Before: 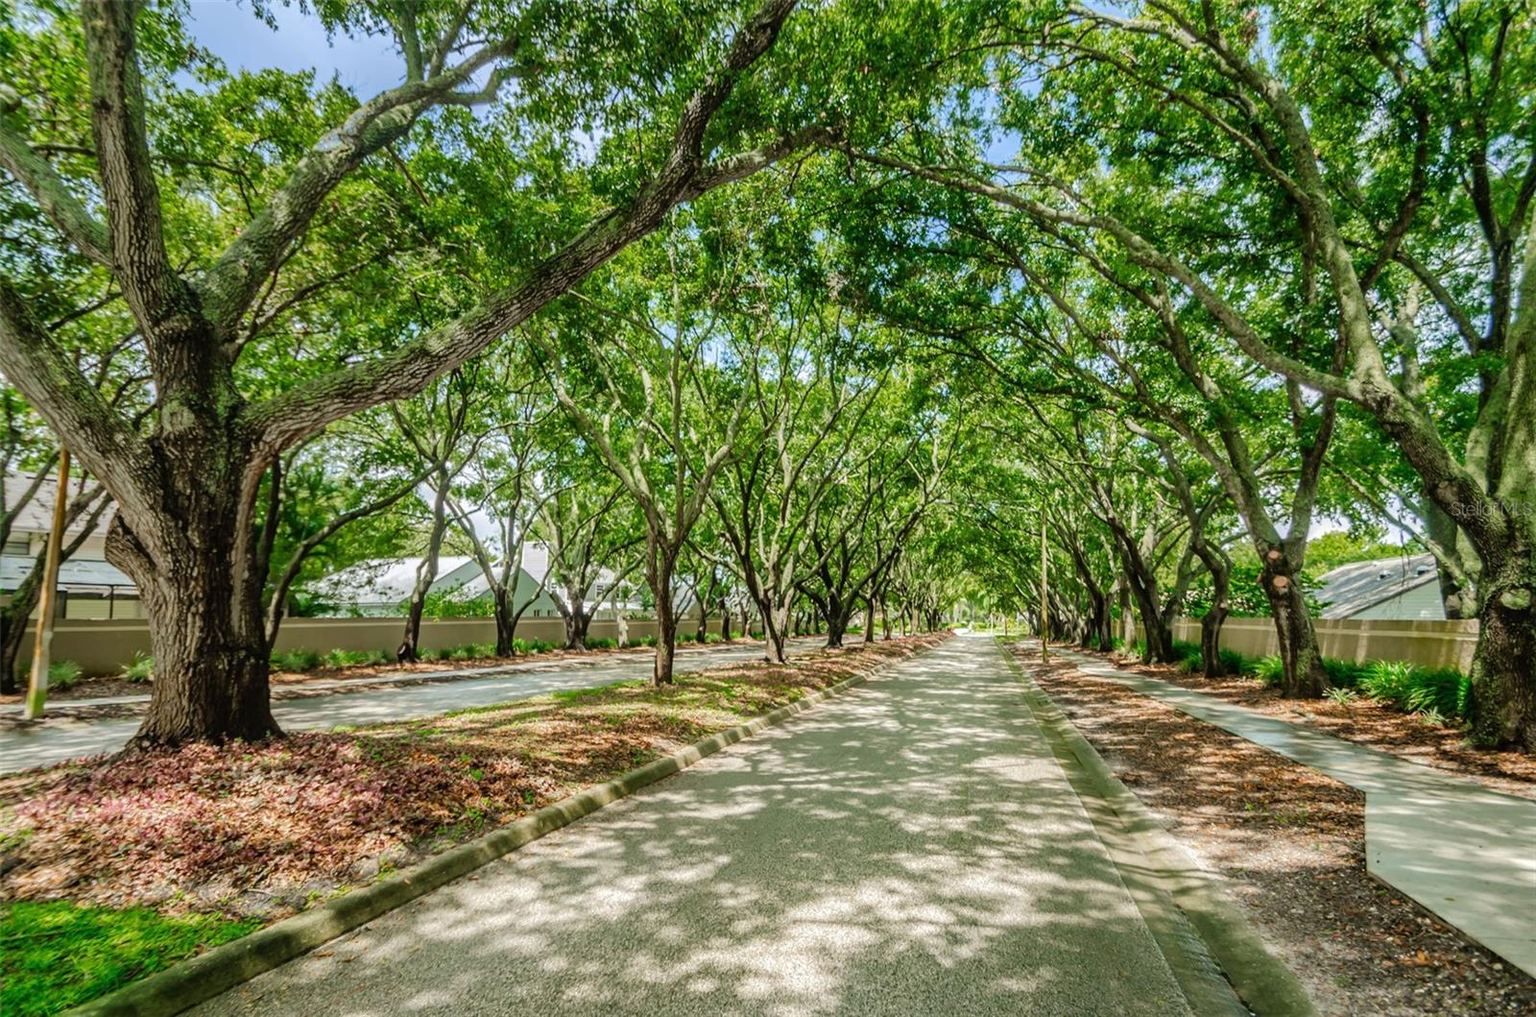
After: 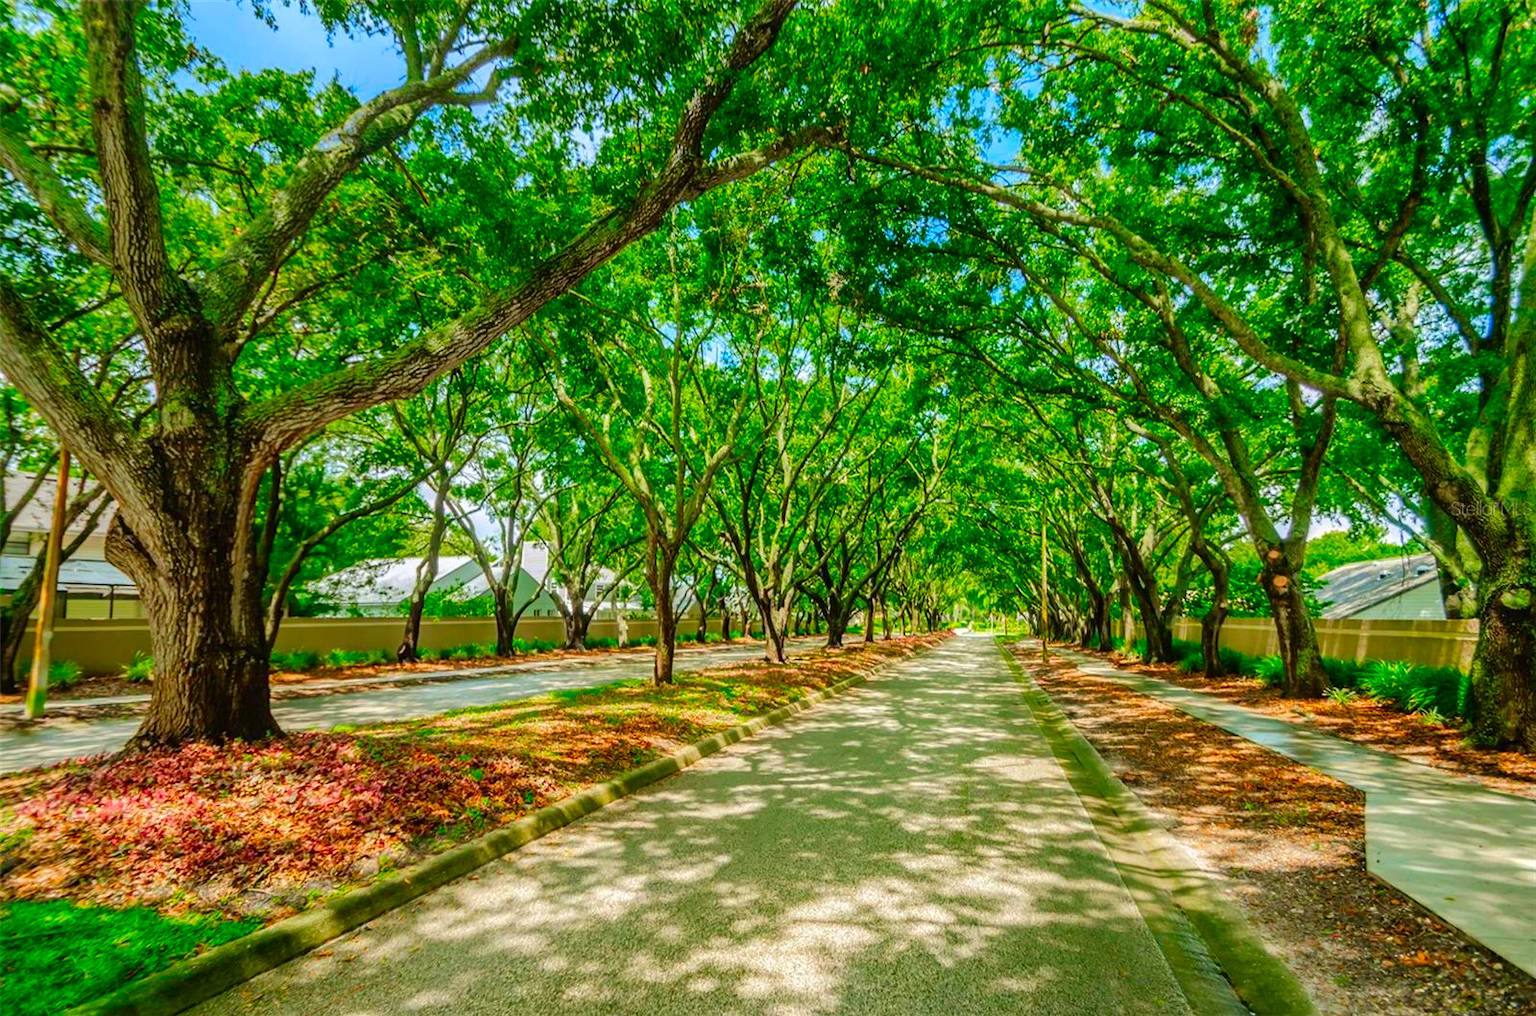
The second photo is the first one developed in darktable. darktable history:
color correction: highlights b* 0.023, saturation 2.11
